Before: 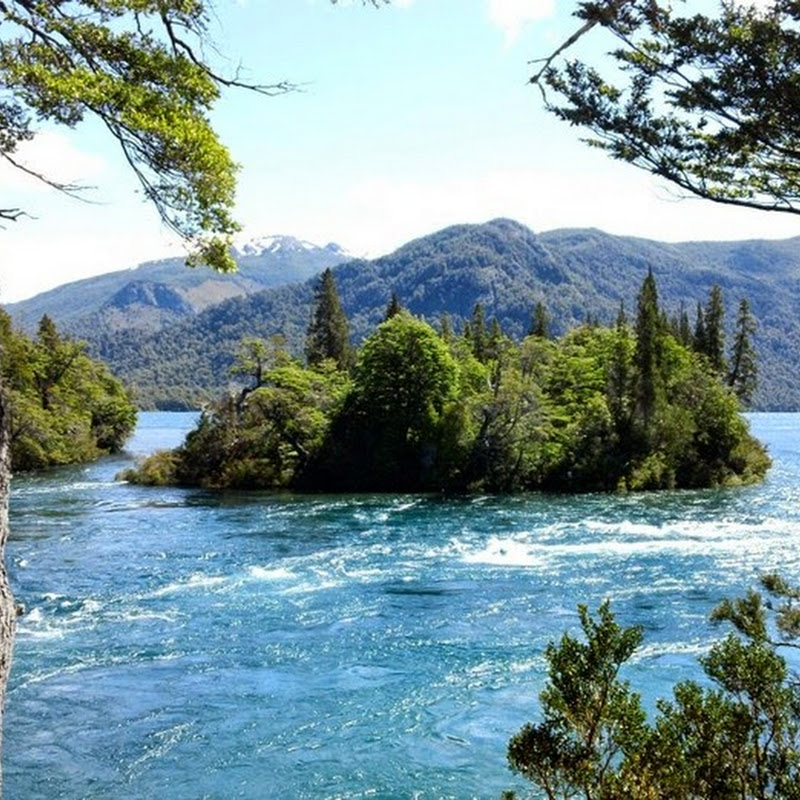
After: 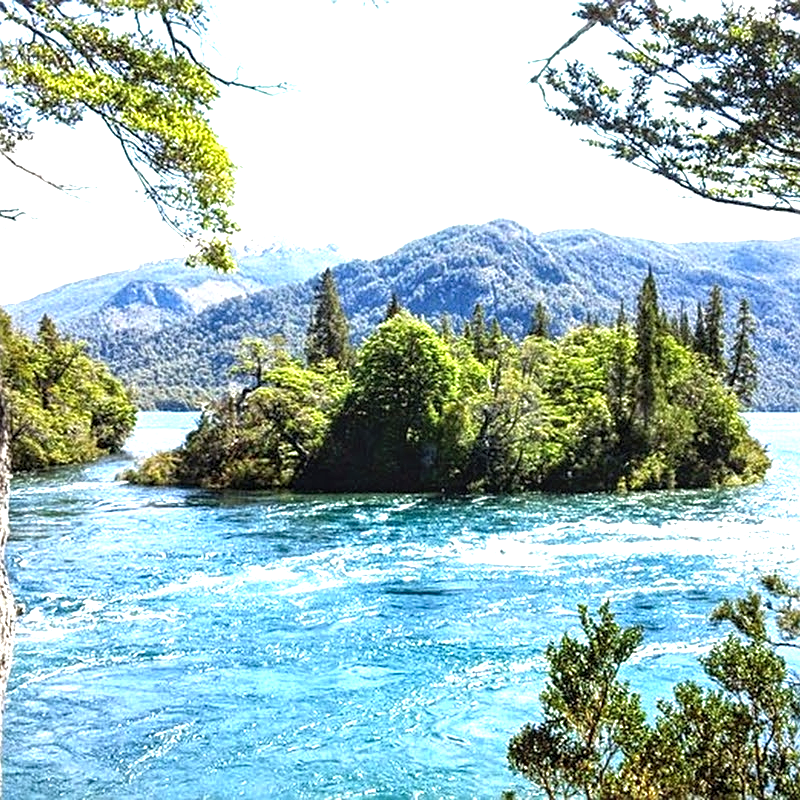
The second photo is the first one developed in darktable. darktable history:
exposure: exposure 1.16 EV, compensate highlight preservation false
sharpen: amount 0.577
local contrast: on, module defaults
